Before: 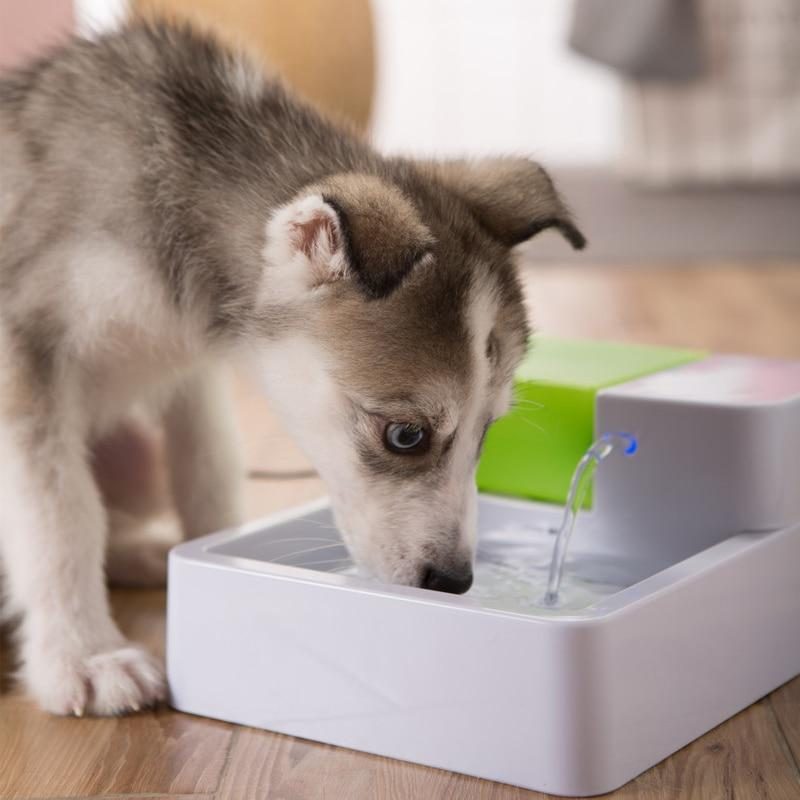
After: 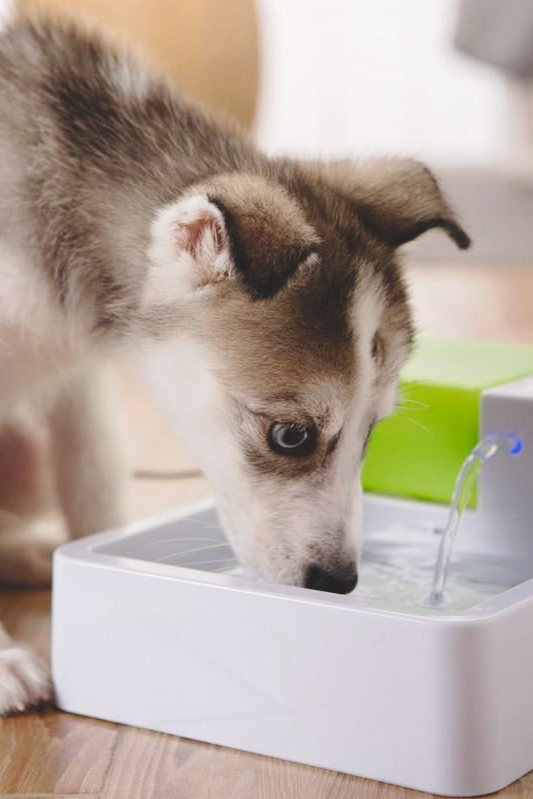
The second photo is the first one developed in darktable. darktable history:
crop and rotate: left 14.385%, right 18.948%
tone curve: curves: ch0 [(0, 0) (0.003, 0.139) (0.011, 0.14) (0.025, 0.138) (0.044, 0.14) (0.069, 0.149) (0.1, 0.161) (0.136, 0.179) (0.177, 0.203) (0.224, 0.245) (0.277, 0.302) (0.335, 0.382) (0.399, 0.461) (0.468, 0.546) (0.543, 0.614) (0.623, 0.687) (0.709, 0.758) (0.801, 0.84) (0.898, 0.912) (1, 1)], preserve colors none
tone equalizer: on, module defaults
